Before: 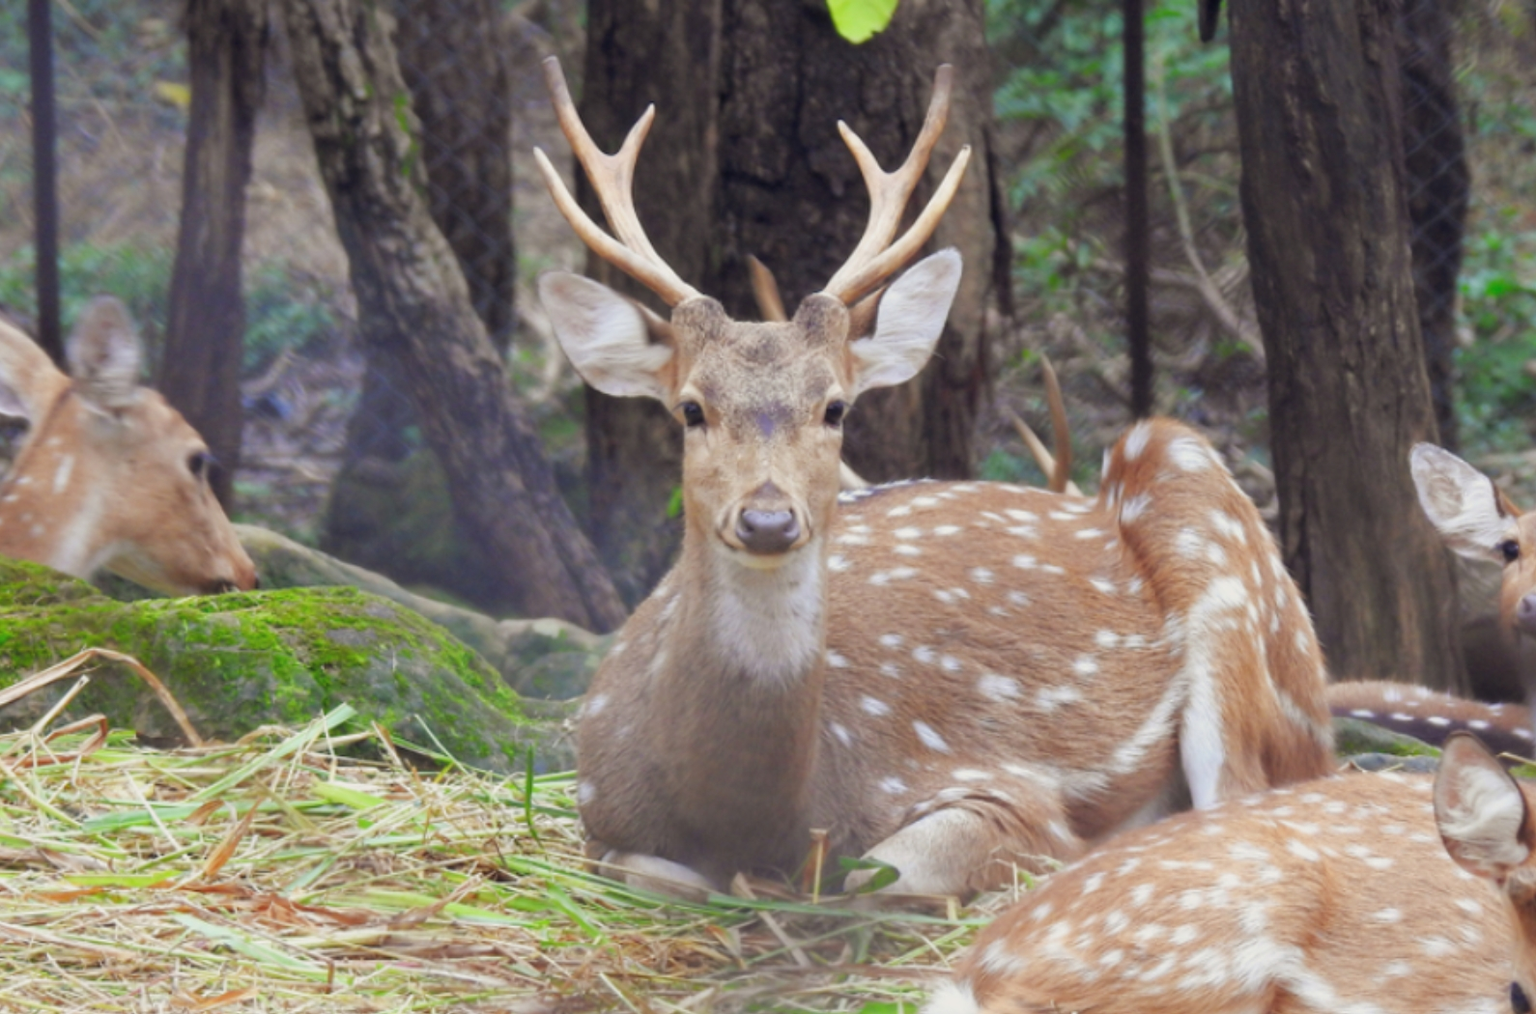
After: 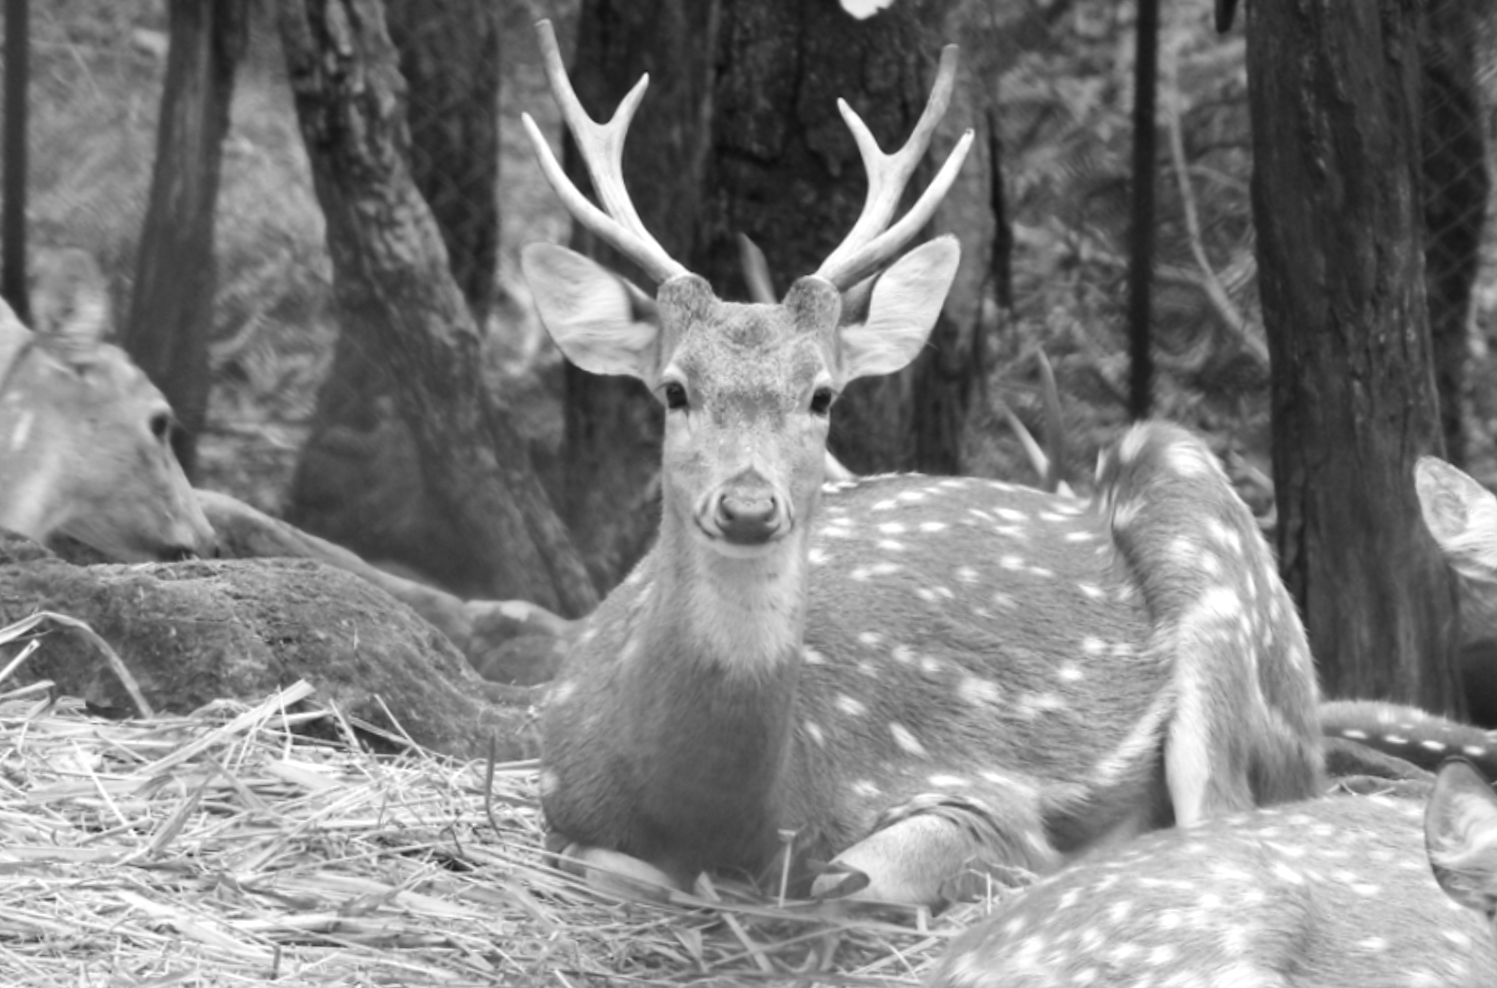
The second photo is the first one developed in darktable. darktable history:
crop and rotate: angle -2.38°
monochrome: on, module defaults
tone equalizer: -8 EV -0.417 EV, -7 EV -0.389 EV, -6 EV -0.333 EV, -5 EV -0.222 EV, -3 EV 0.222 EV, -2 EV 0.333 EV, -1 EV 0.389 EV, +0 EV 0.417 EV, edges refinement/feathering 500, mask exposure compensation -1.57 EV, preserve details no
